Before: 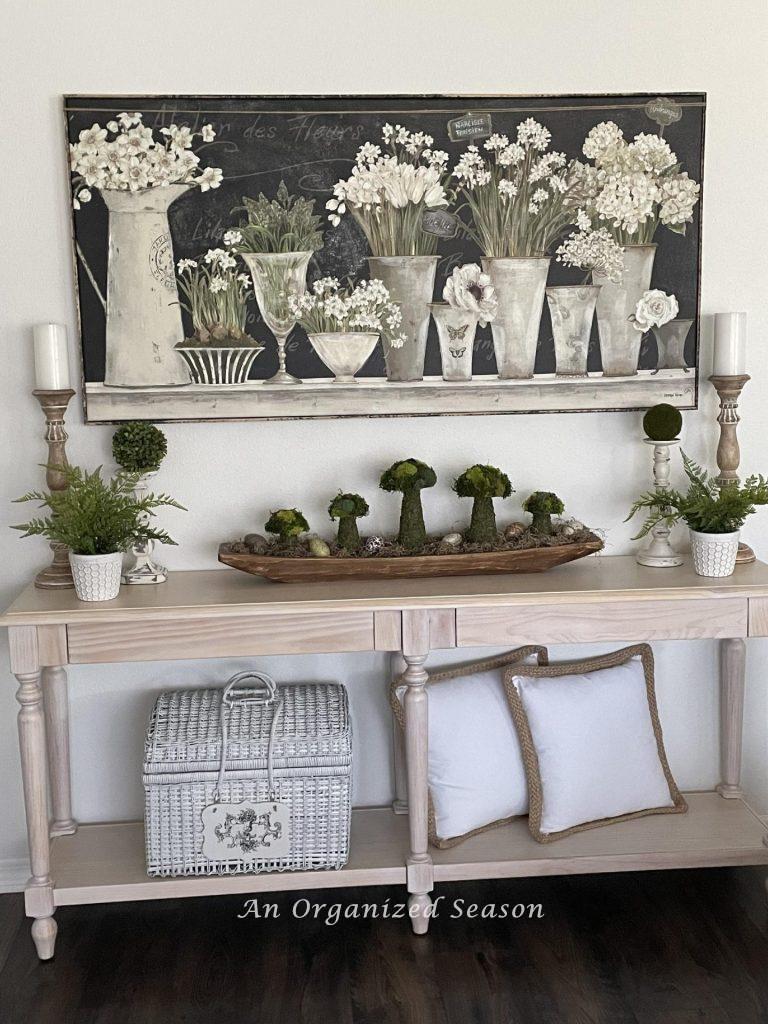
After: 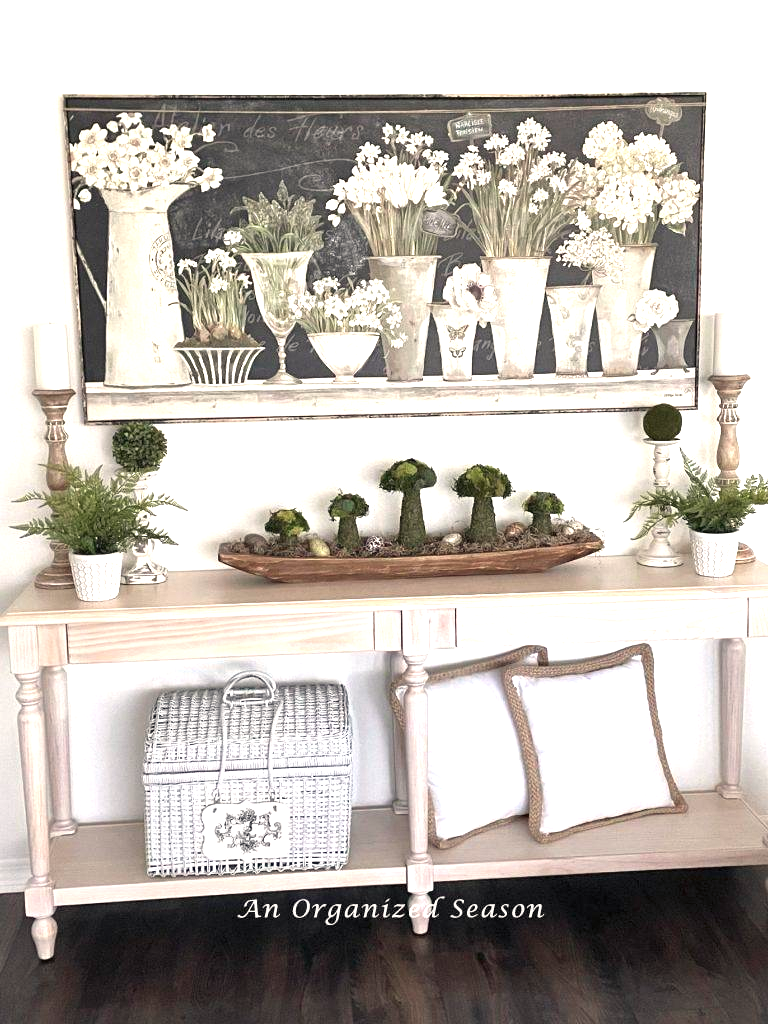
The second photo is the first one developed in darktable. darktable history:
exposure: black level correction 0, exposure 1.1 EV, compensate exposure bias true, compensate highlight preservation false
white balance: red 1.08, blue 0.791
color calibration: illuminant as shot in camera, x 0.379, y 0.396, temperature 4138.76 K
